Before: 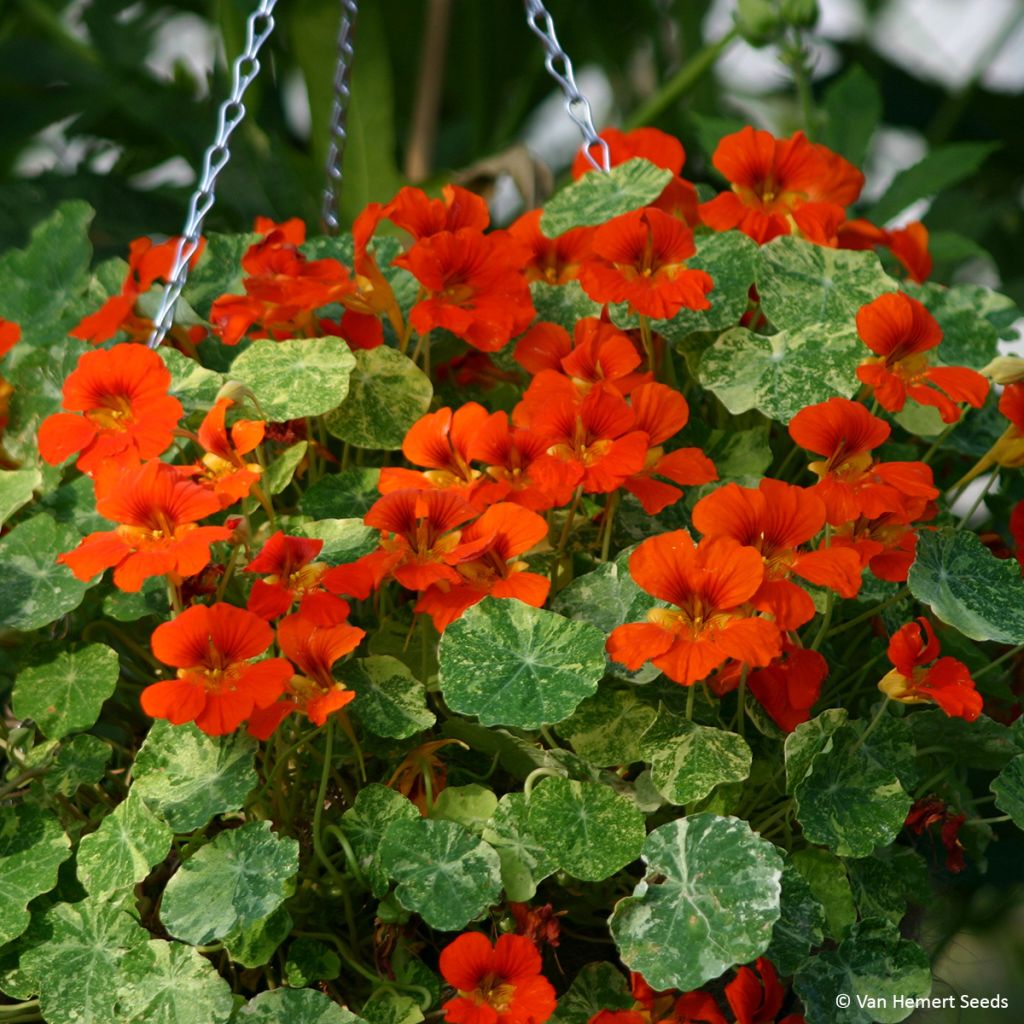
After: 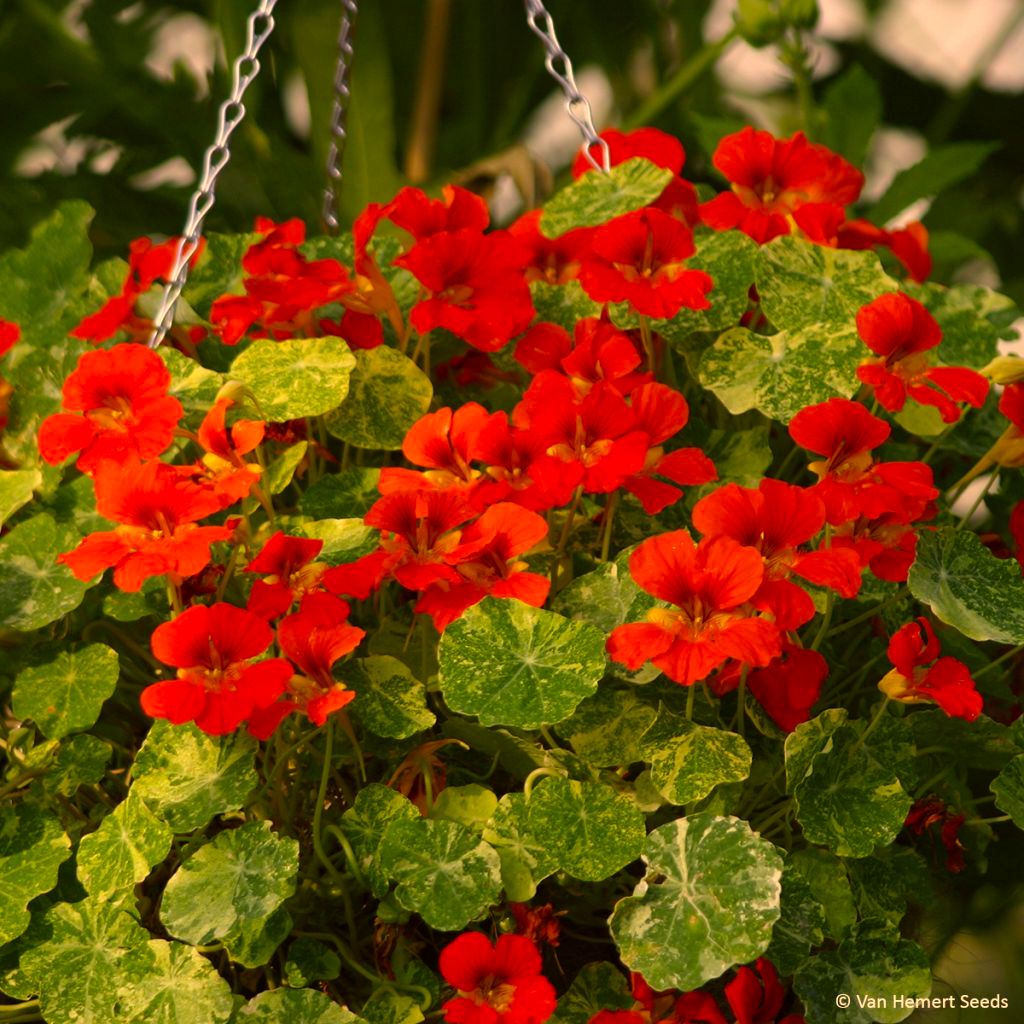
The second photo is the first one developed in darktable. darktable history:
color correction: highlights a* 18.71, highlights b* 35.76, shadows a* 1.65, shadows b* 6.67, saturation 1.03
